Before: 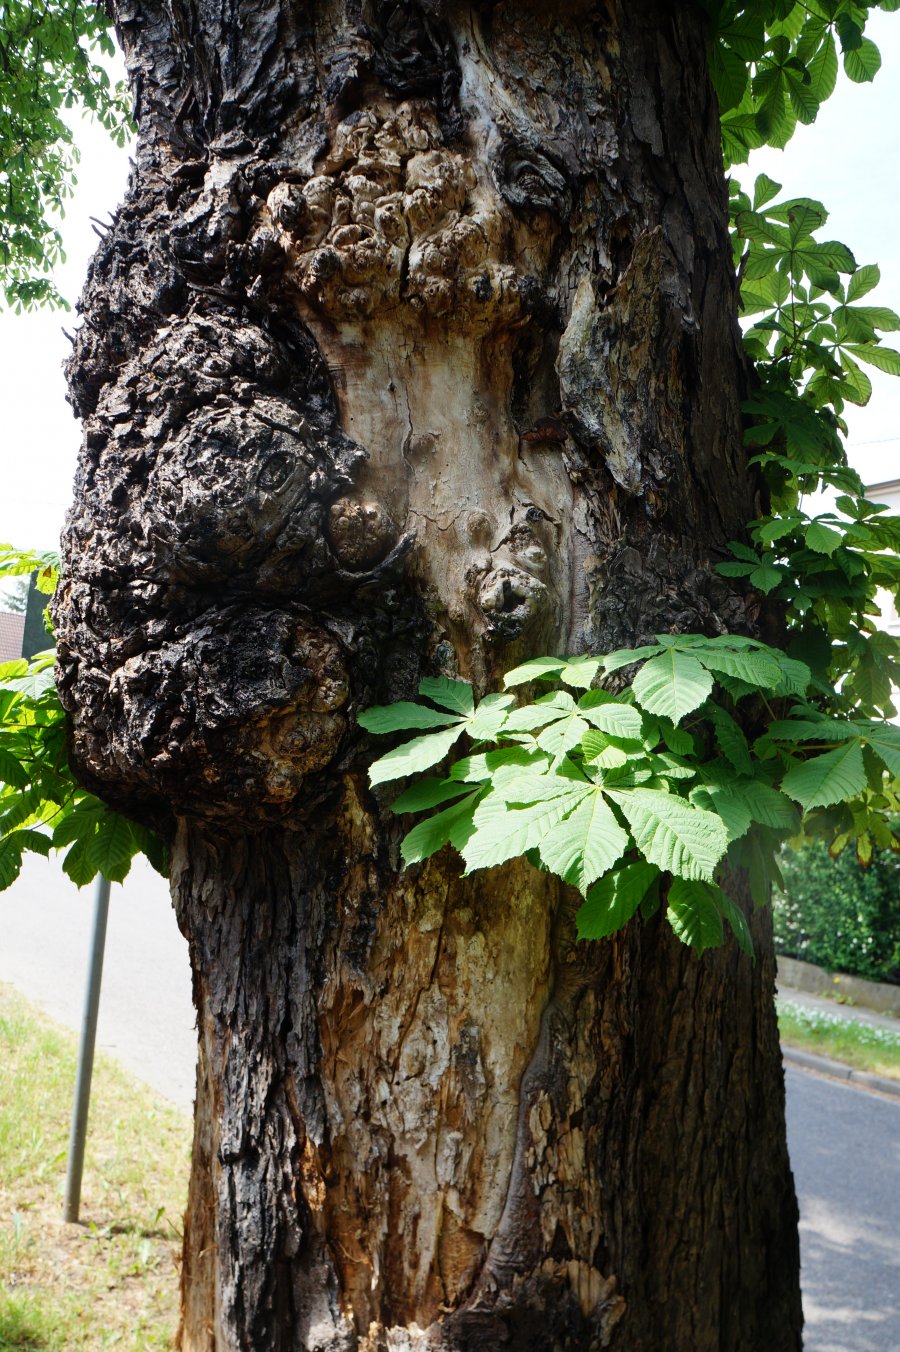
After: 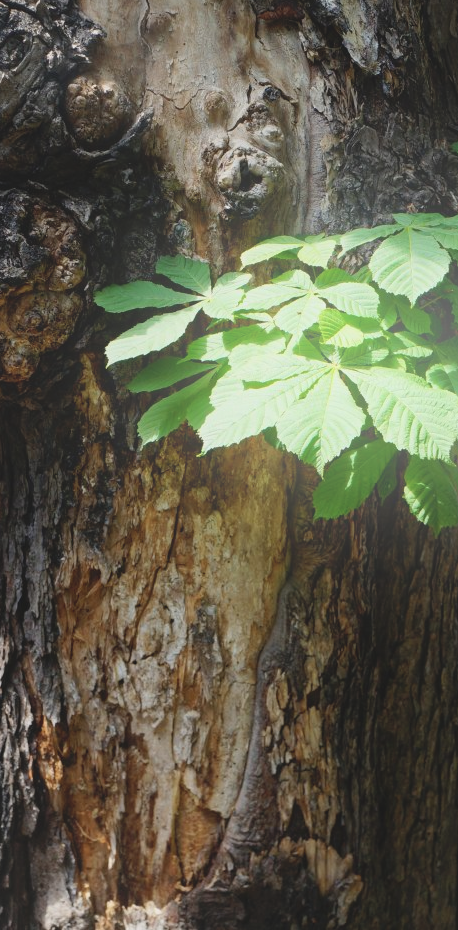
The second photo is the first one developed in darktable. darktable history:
contrast brightness saturation: contrast -0.15, brightness 0.05, saturation -0.12
crop and rotate: left 29.237%, top 31.152%, right 19.807%
bloom: on, module defaults
